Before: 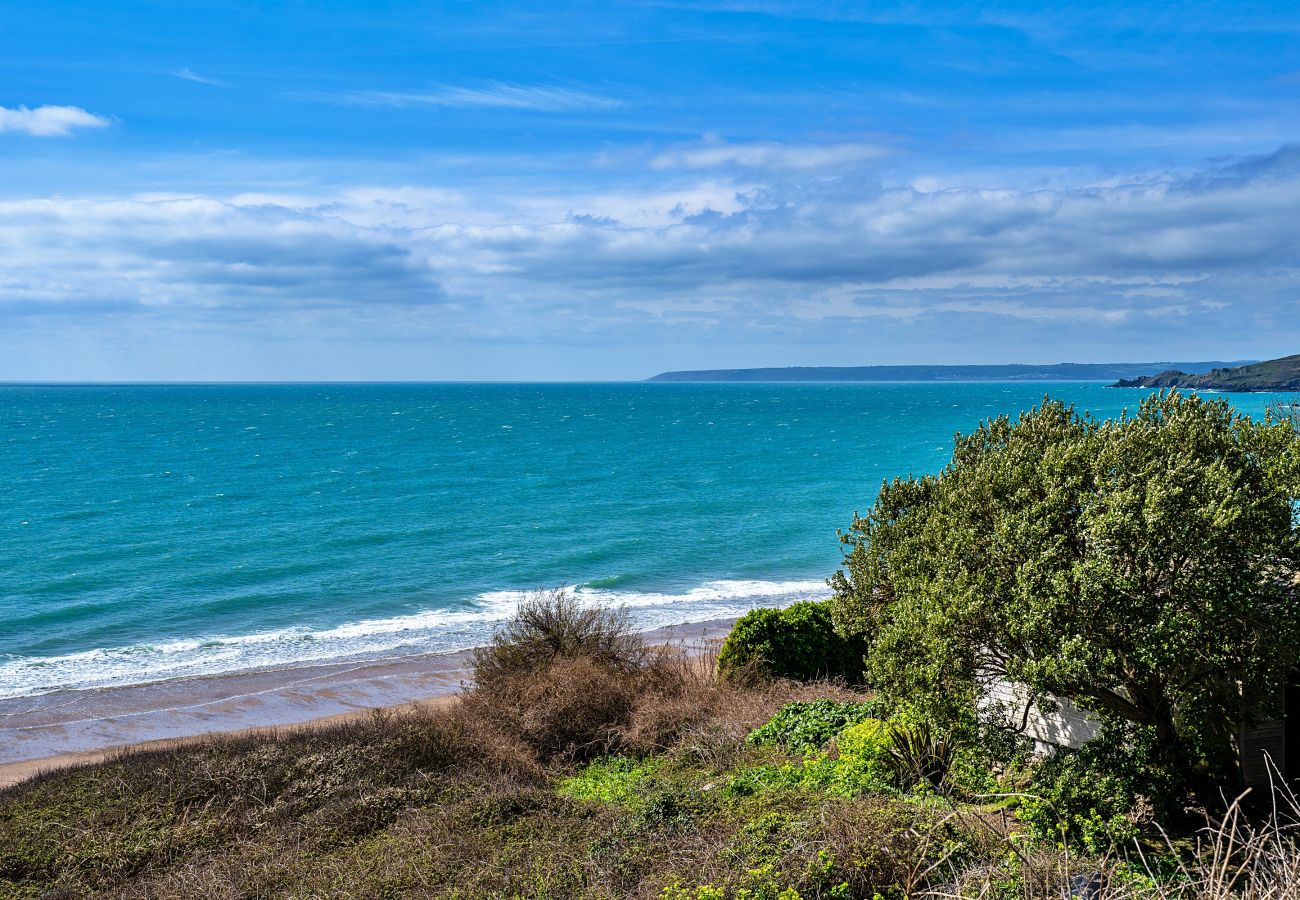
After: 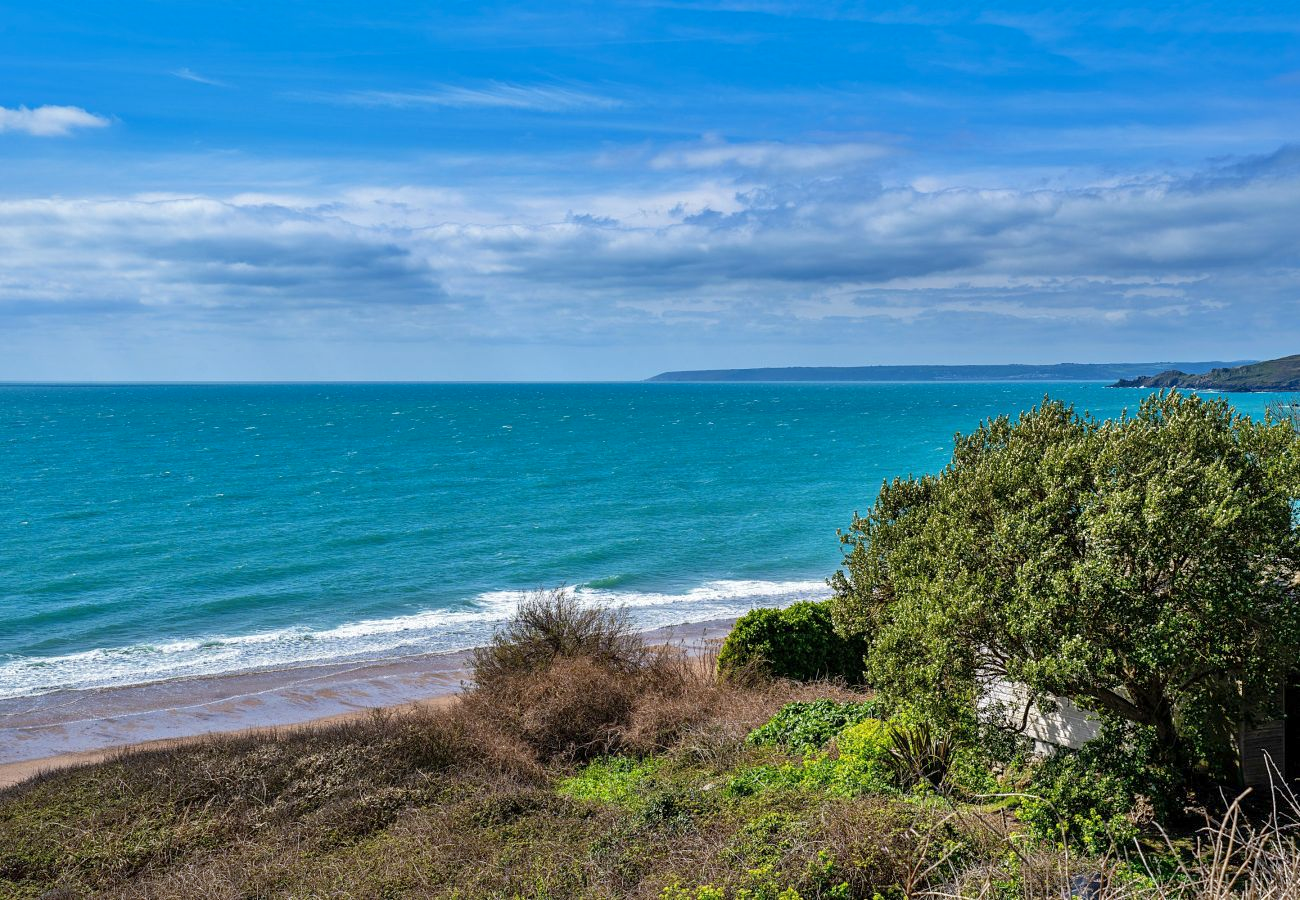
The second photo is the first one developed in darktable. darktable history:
shadows and highlights: shadows color adjustment 99.13%, highlights color adjustment 0.181%
